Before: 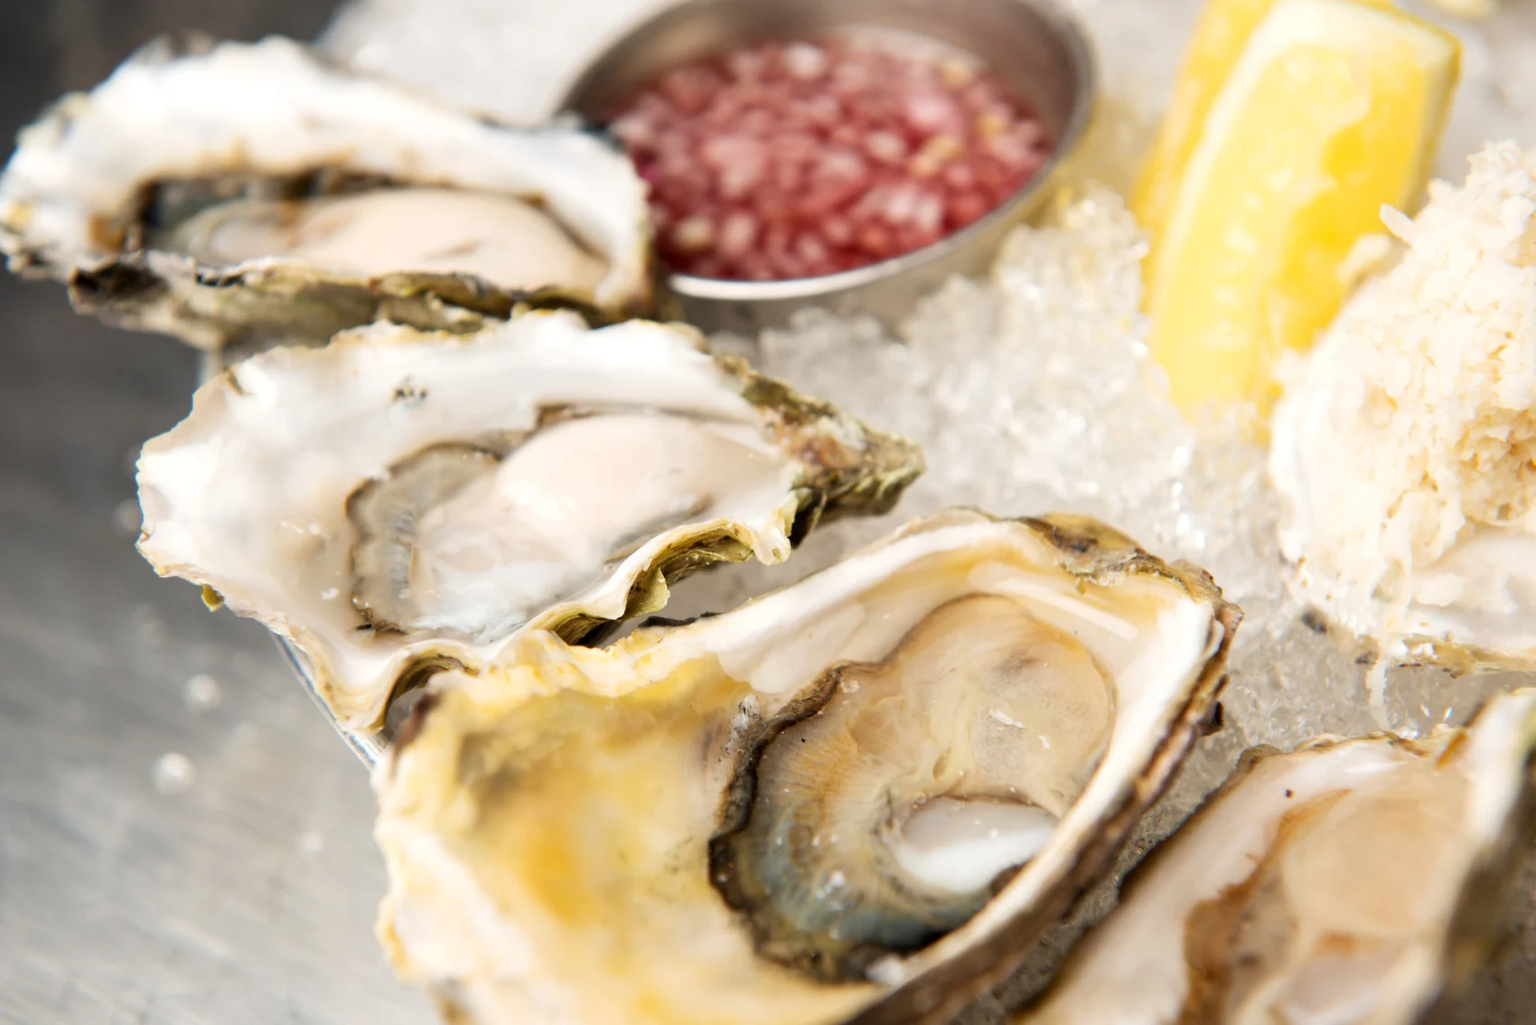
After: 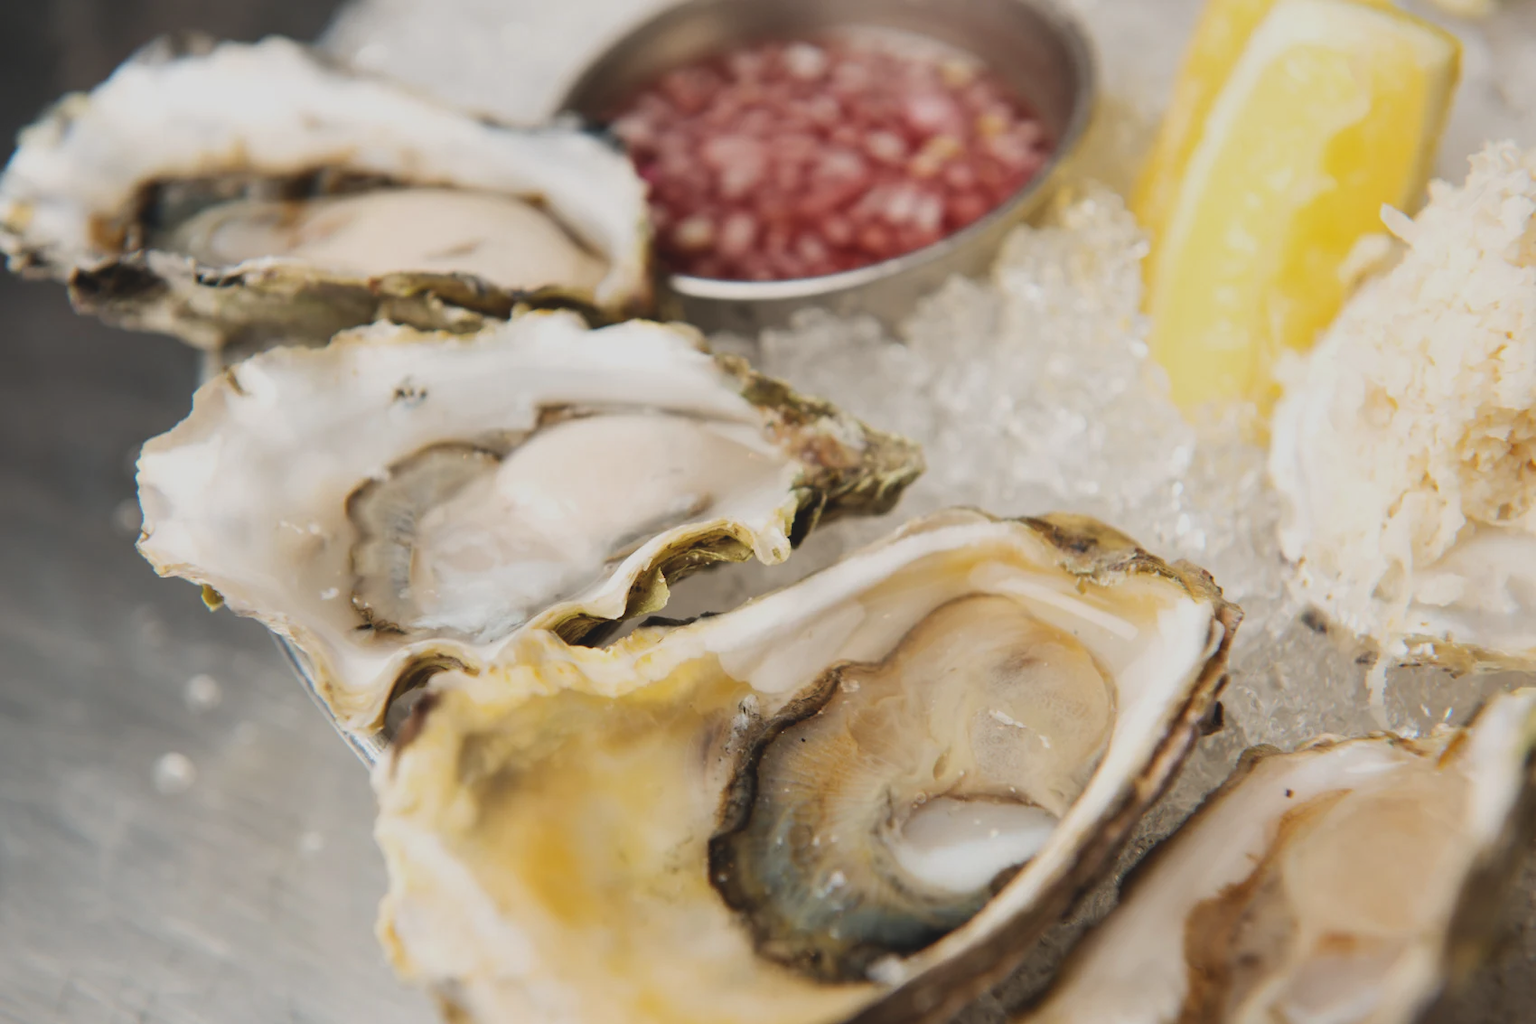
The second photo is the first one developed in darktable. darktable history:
exposure: black level correction -0.015, exposure -0.533 EV, compensate exposure bias true, compensate highlight preservation false
